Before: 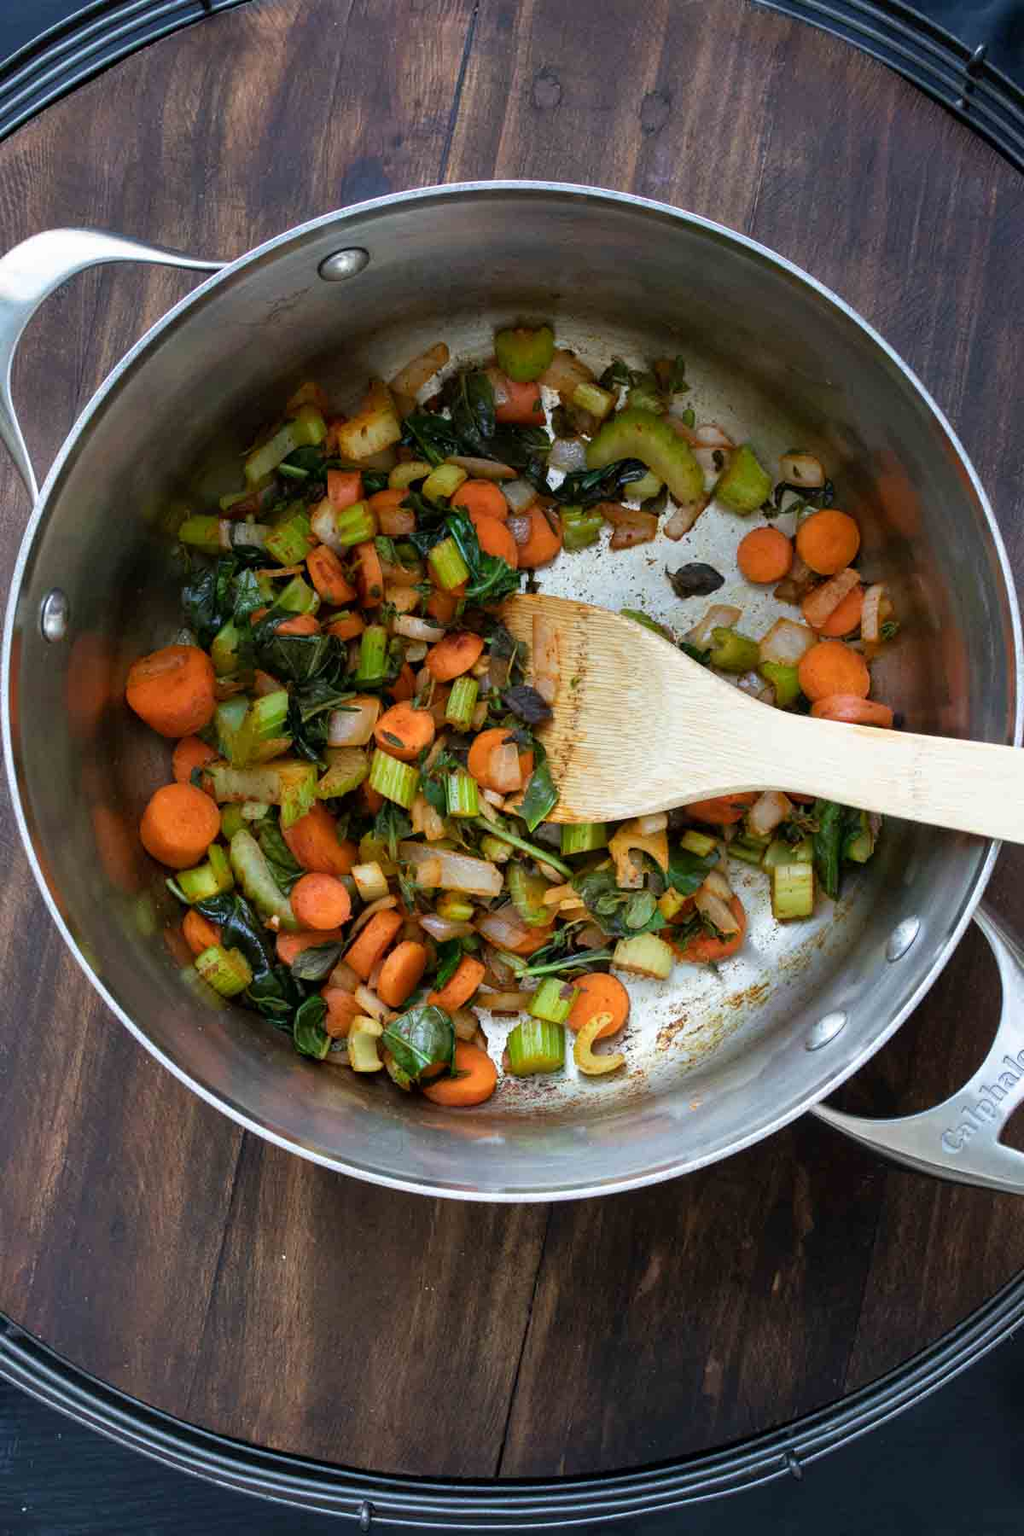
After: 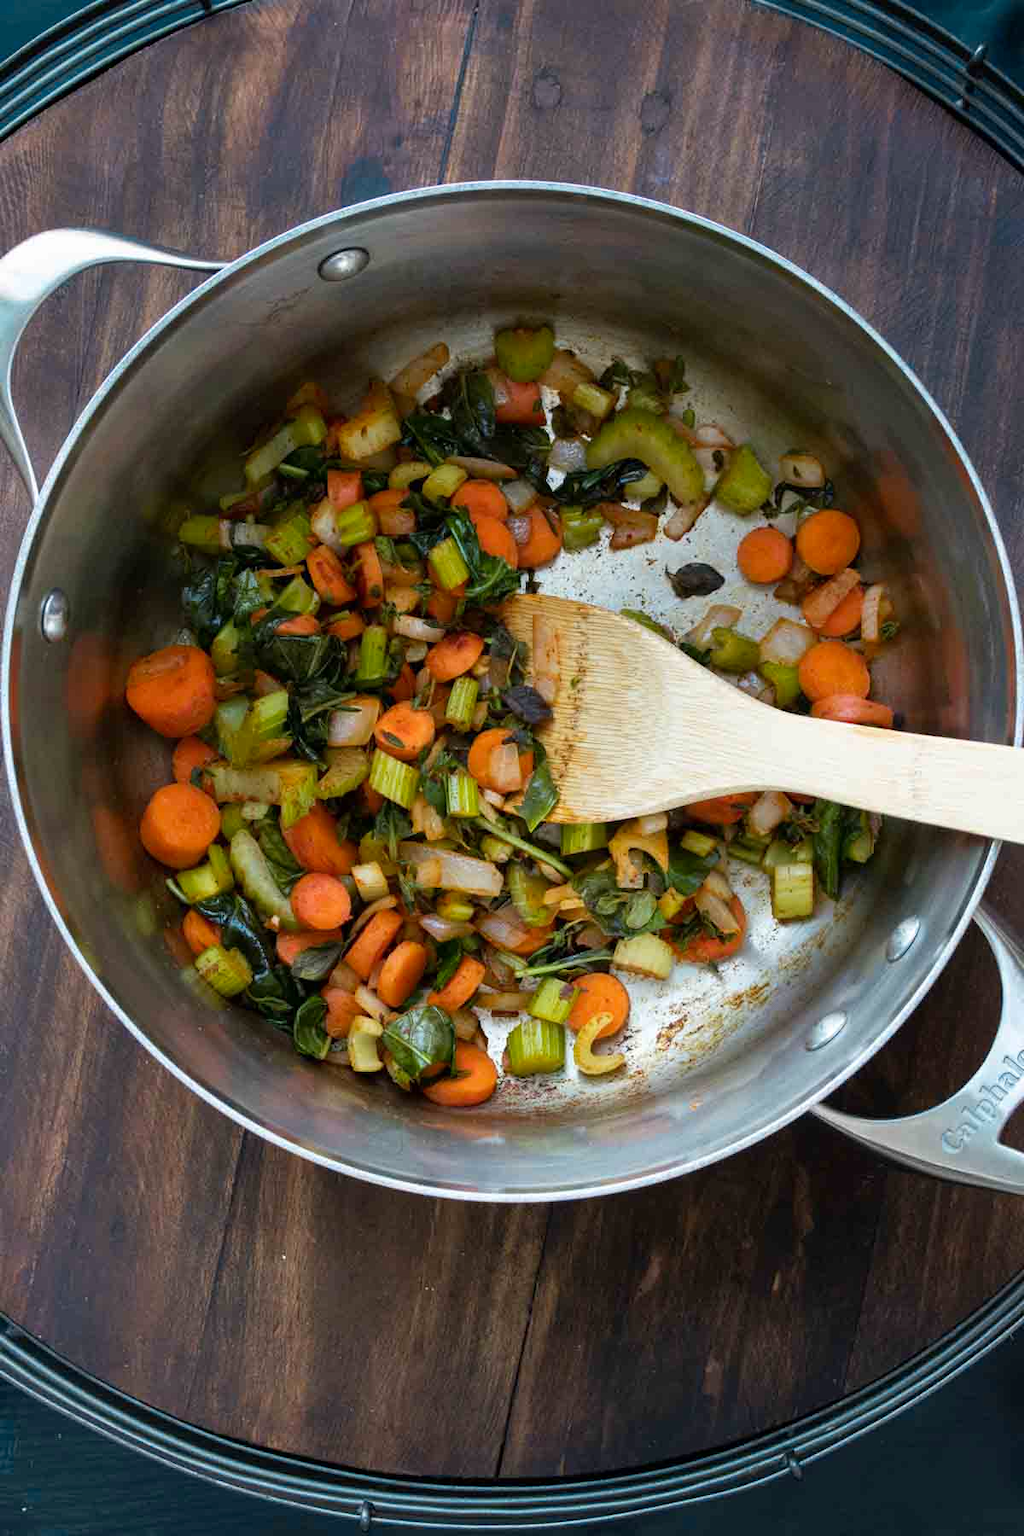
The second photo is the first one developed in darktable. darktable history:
color zones: curves: ch0 [(0.254, 0.492) (0.724, 0.62)]; ch1 [(0.25, 0.528) (0.719, 0.796)]; ch2 [(0, 0.472) (0.25, 0.5) (0.73, 0.184)]
